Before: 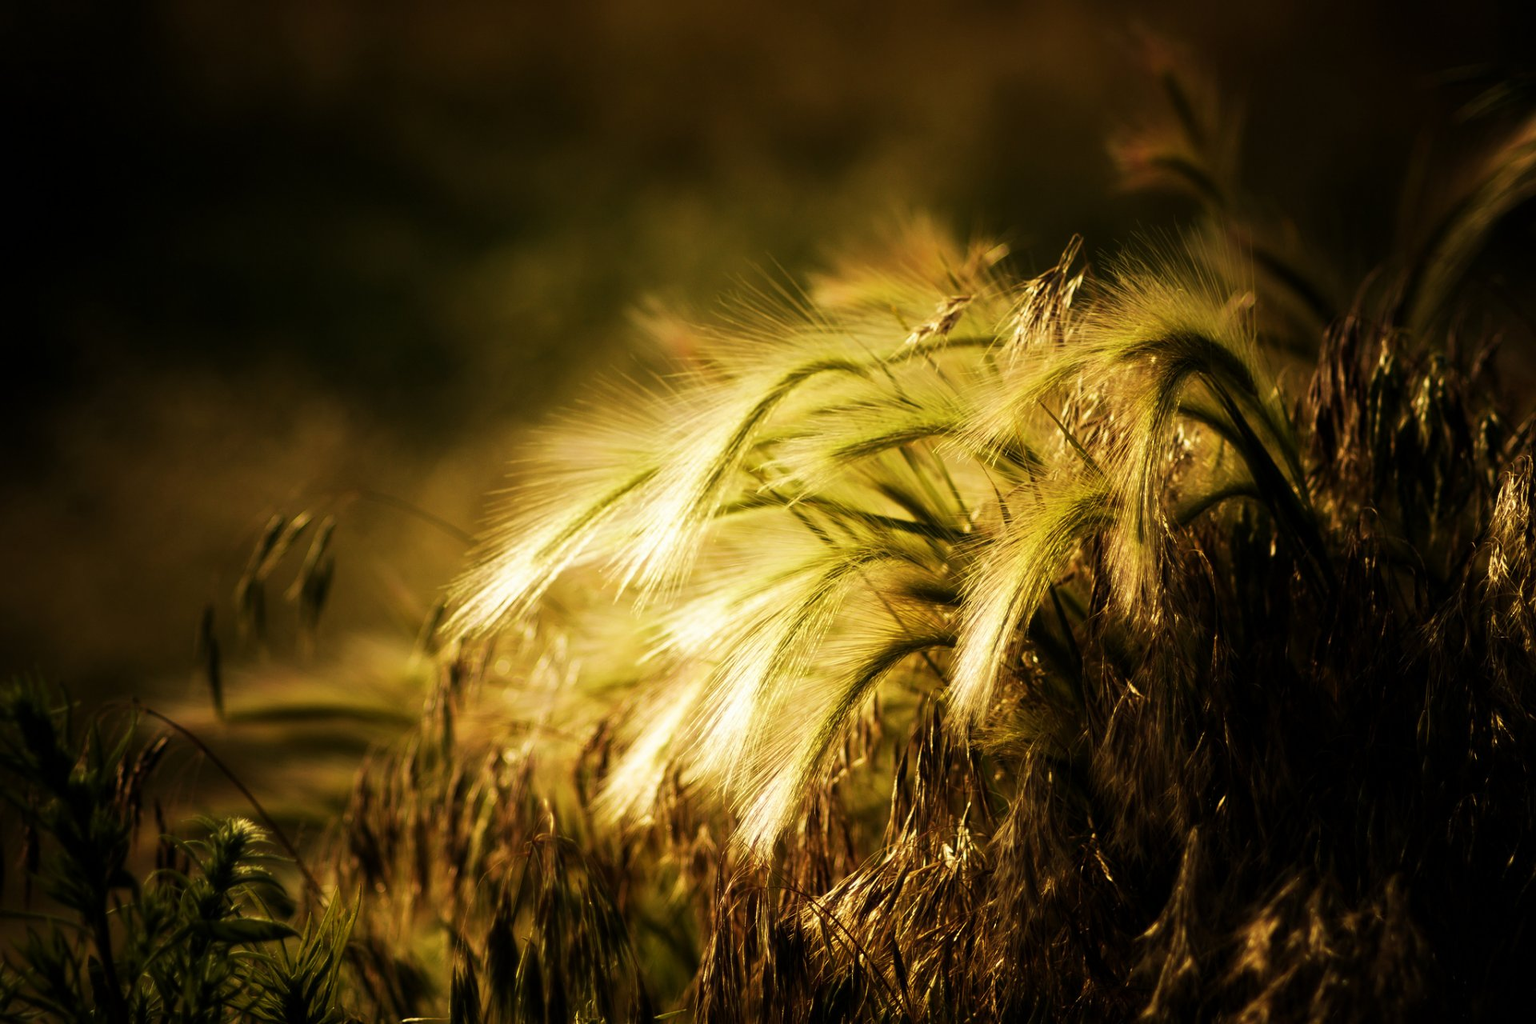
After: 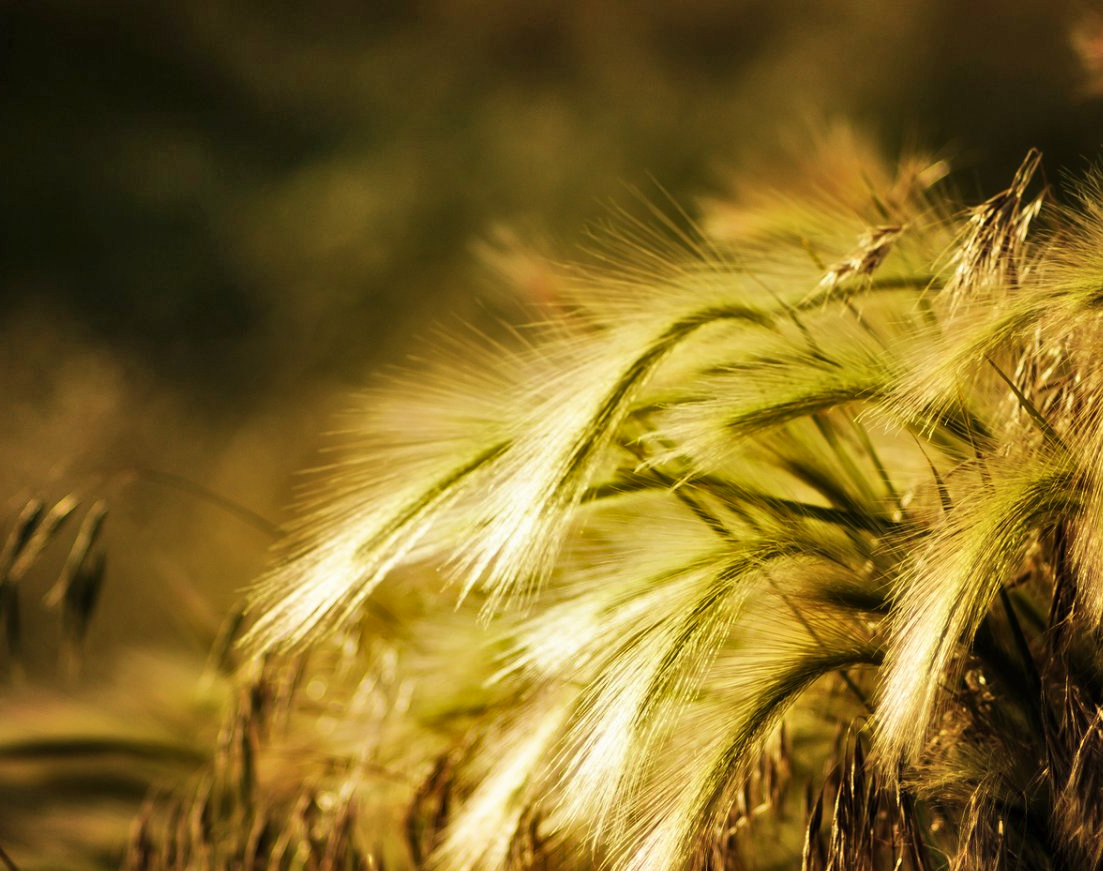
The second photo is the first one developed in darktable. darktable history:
shadows and highlights: shadows 59.2, highlights -60.3, soften with gaussian
crop: left 16.258%, top 11.314%, right 26.243%, bottom 20.593%
